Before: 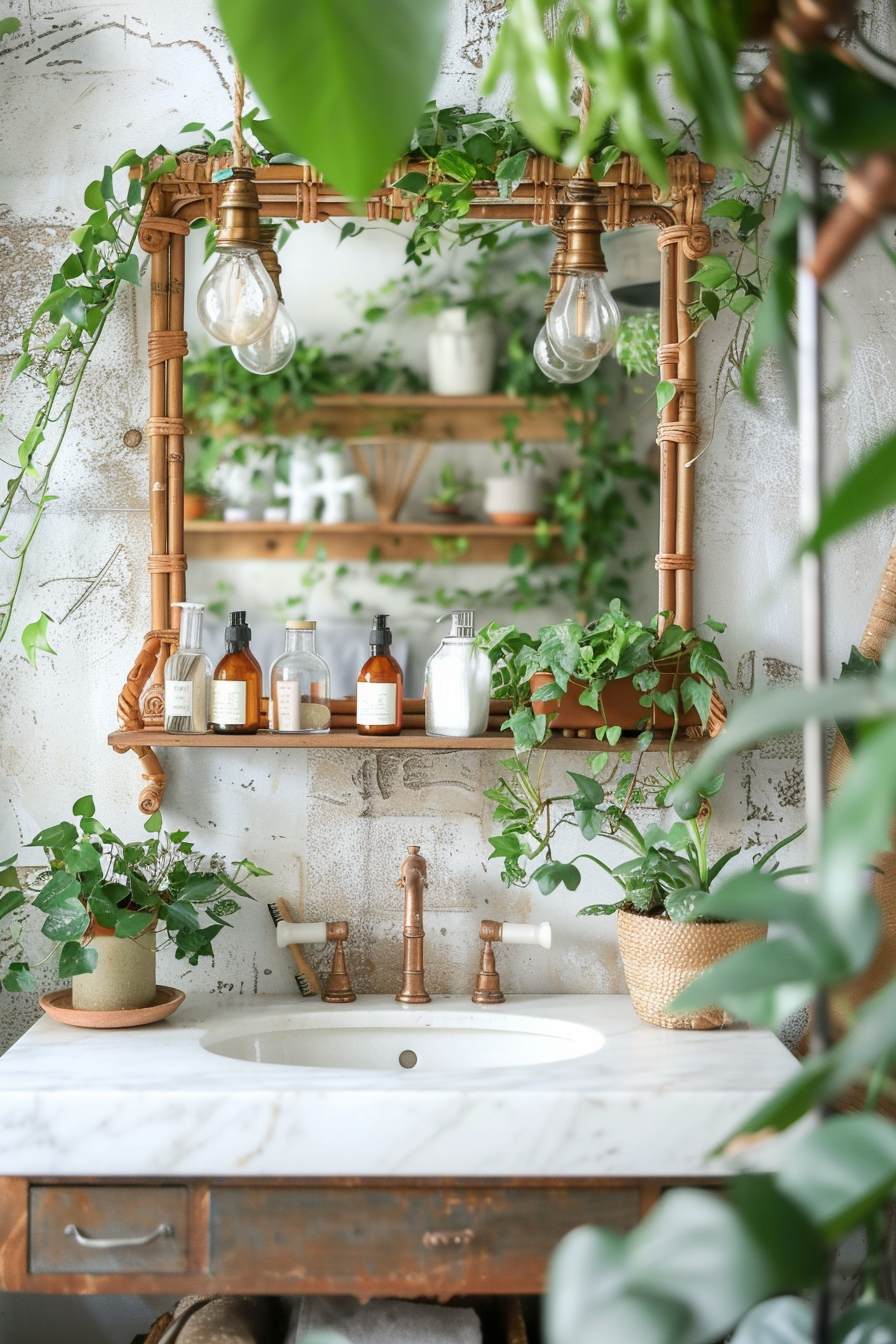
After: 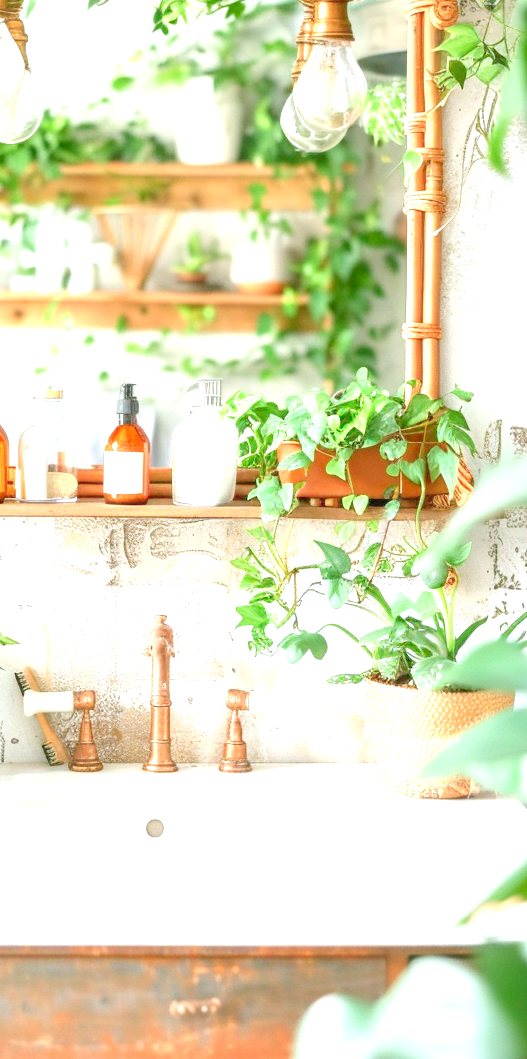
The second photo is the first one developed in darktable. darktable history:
exposure: black level correction 0, exposure 0.703 EV, compensate highlight preservation false
local contrast: detail 130%
crop and rotate: left 28.339%, top 17.231%, right 12.755%, bottom 3.973%
levels: levels [0.008, 0.318, 0.836]
